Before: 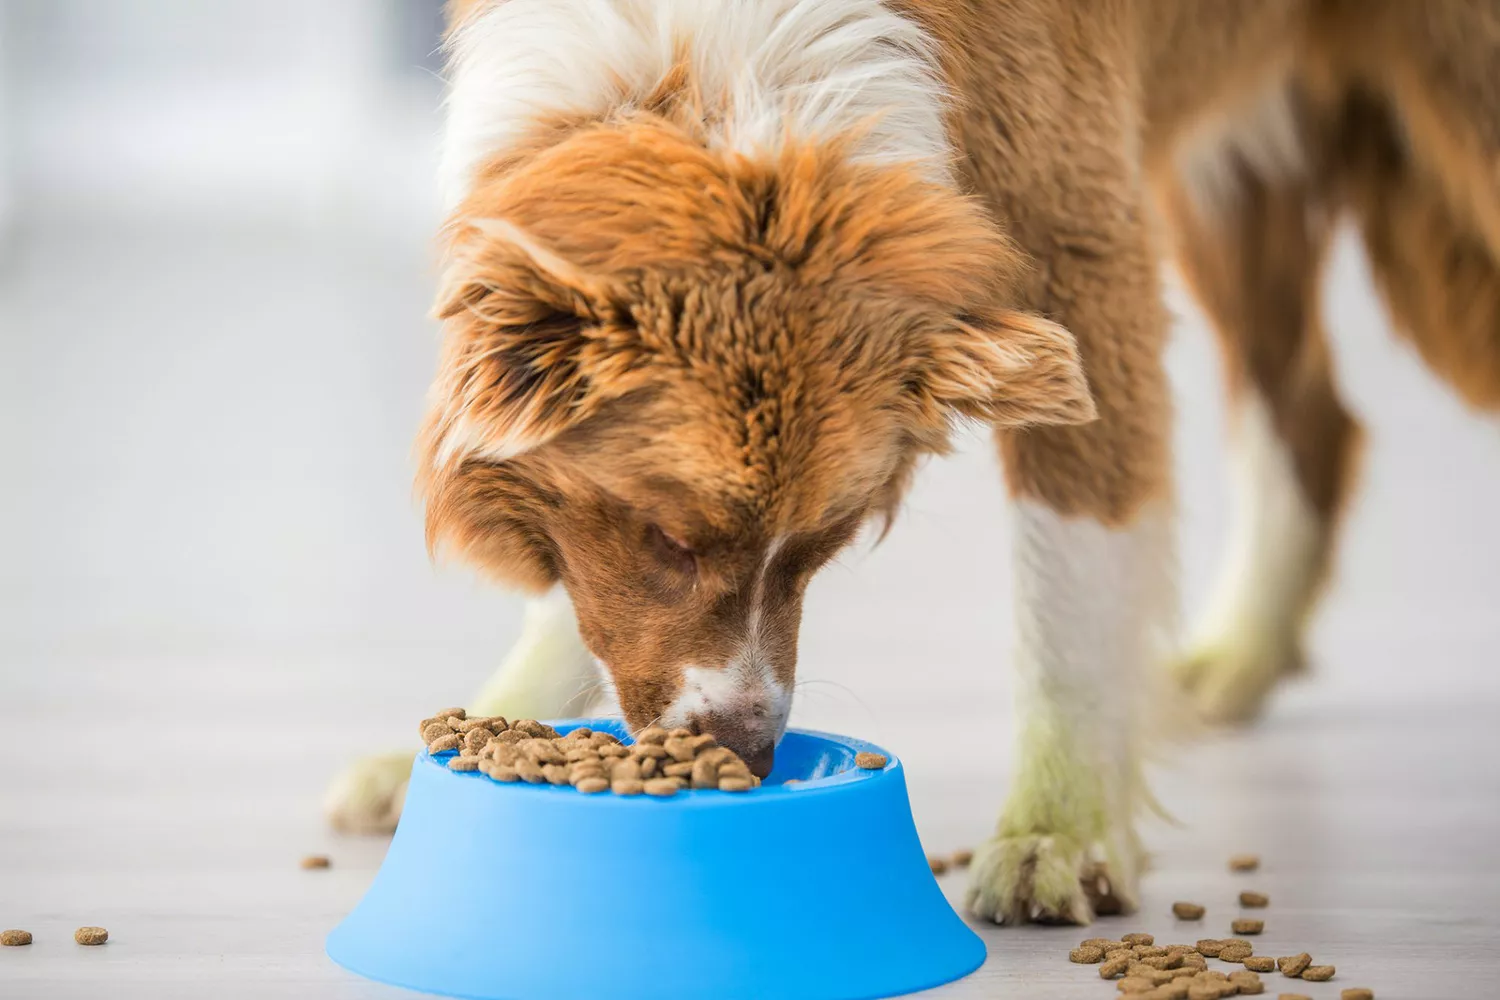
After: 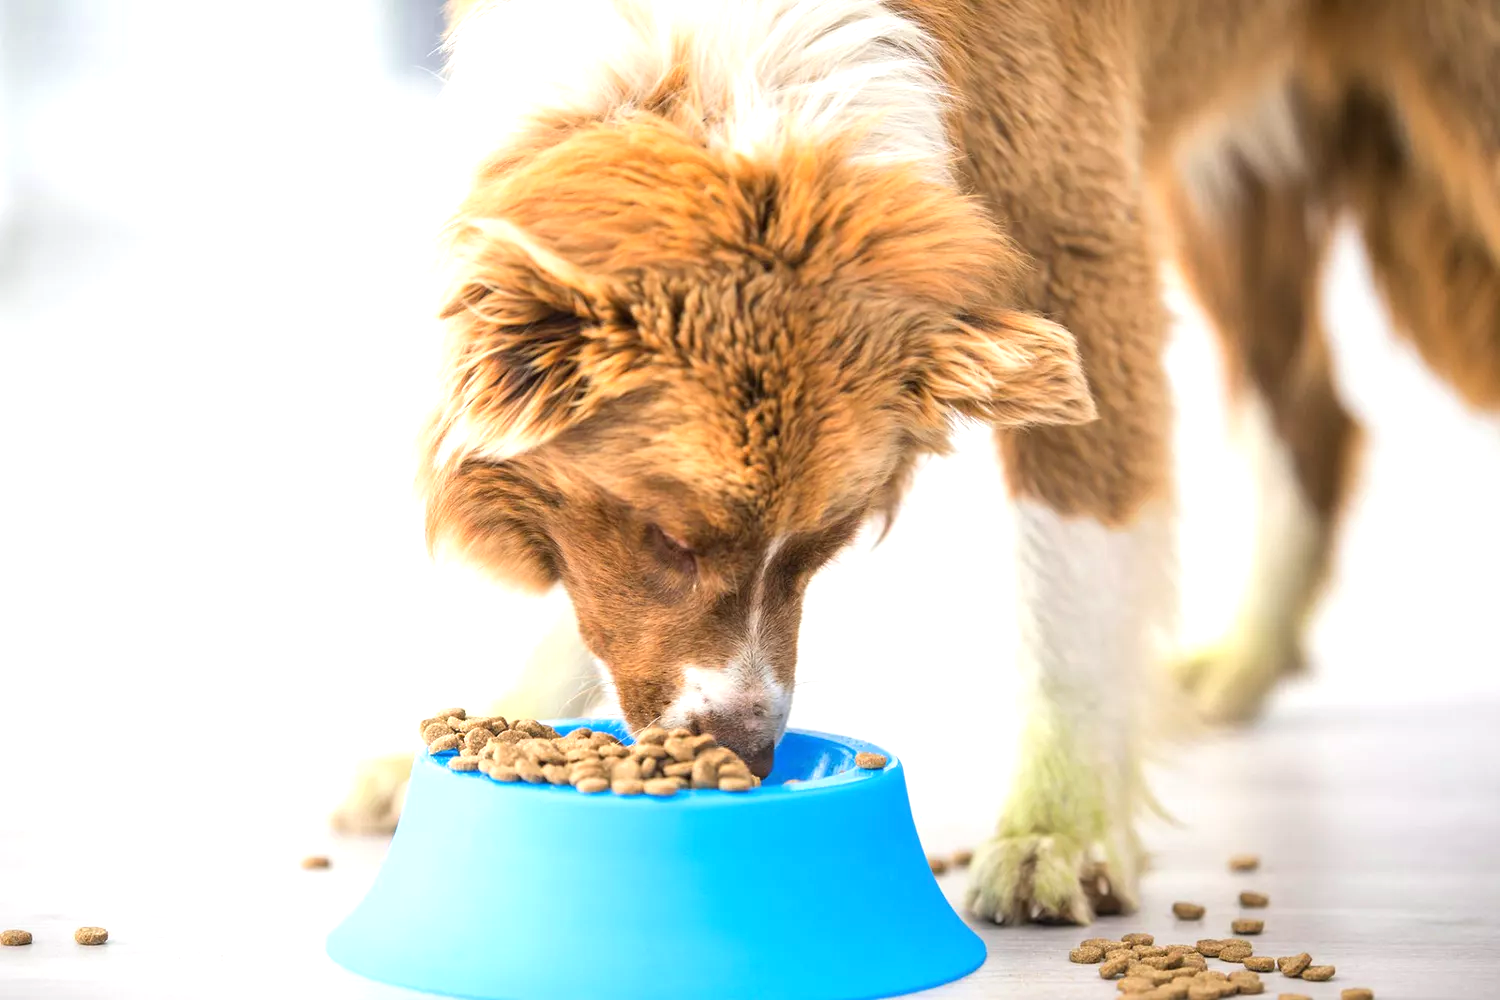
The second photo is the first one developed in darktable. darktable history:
exposure: black level correction 0, exposure 0.699 EV, compensate exposure bias true, compensate highlight preservation false
